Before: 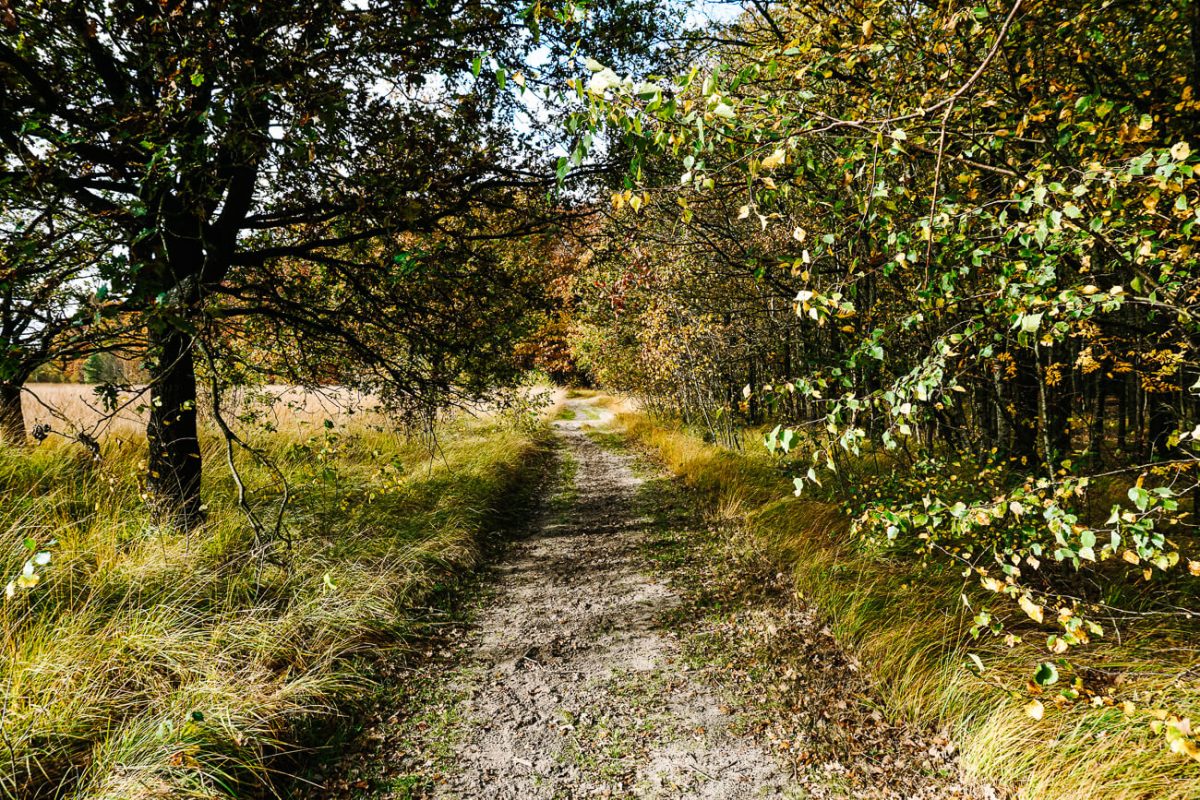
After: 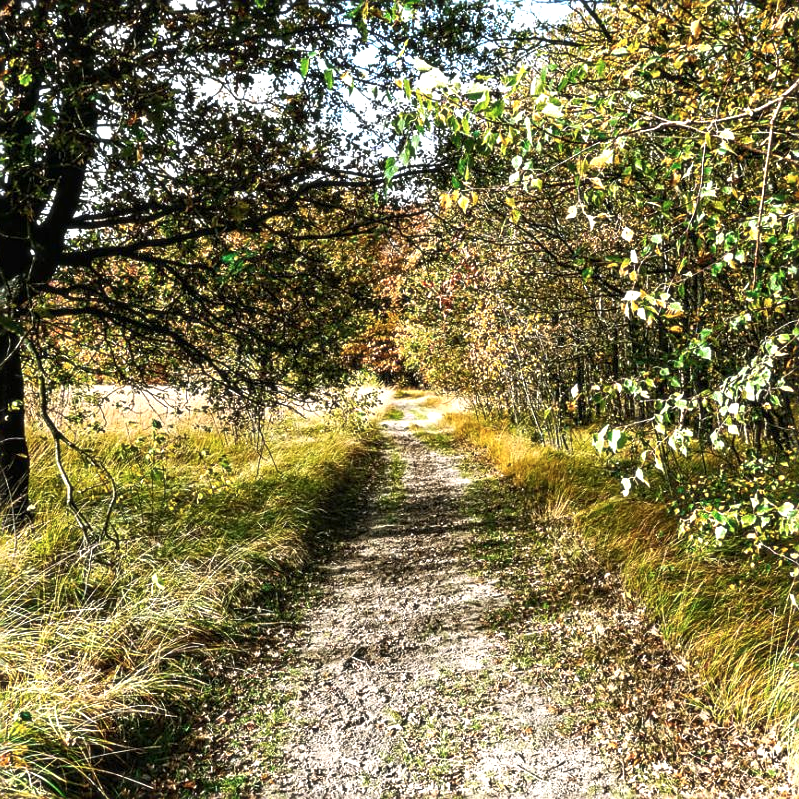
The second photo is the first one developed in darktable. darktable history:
sharpen: on, module defaults
crop and rotate: left 14.385%, right 18.948%
soften: size 10%, saturation 50%, brightness 0.2 EV, mix 10%
exposure: exposure 0.657 EV, compensate highlight preservation false
